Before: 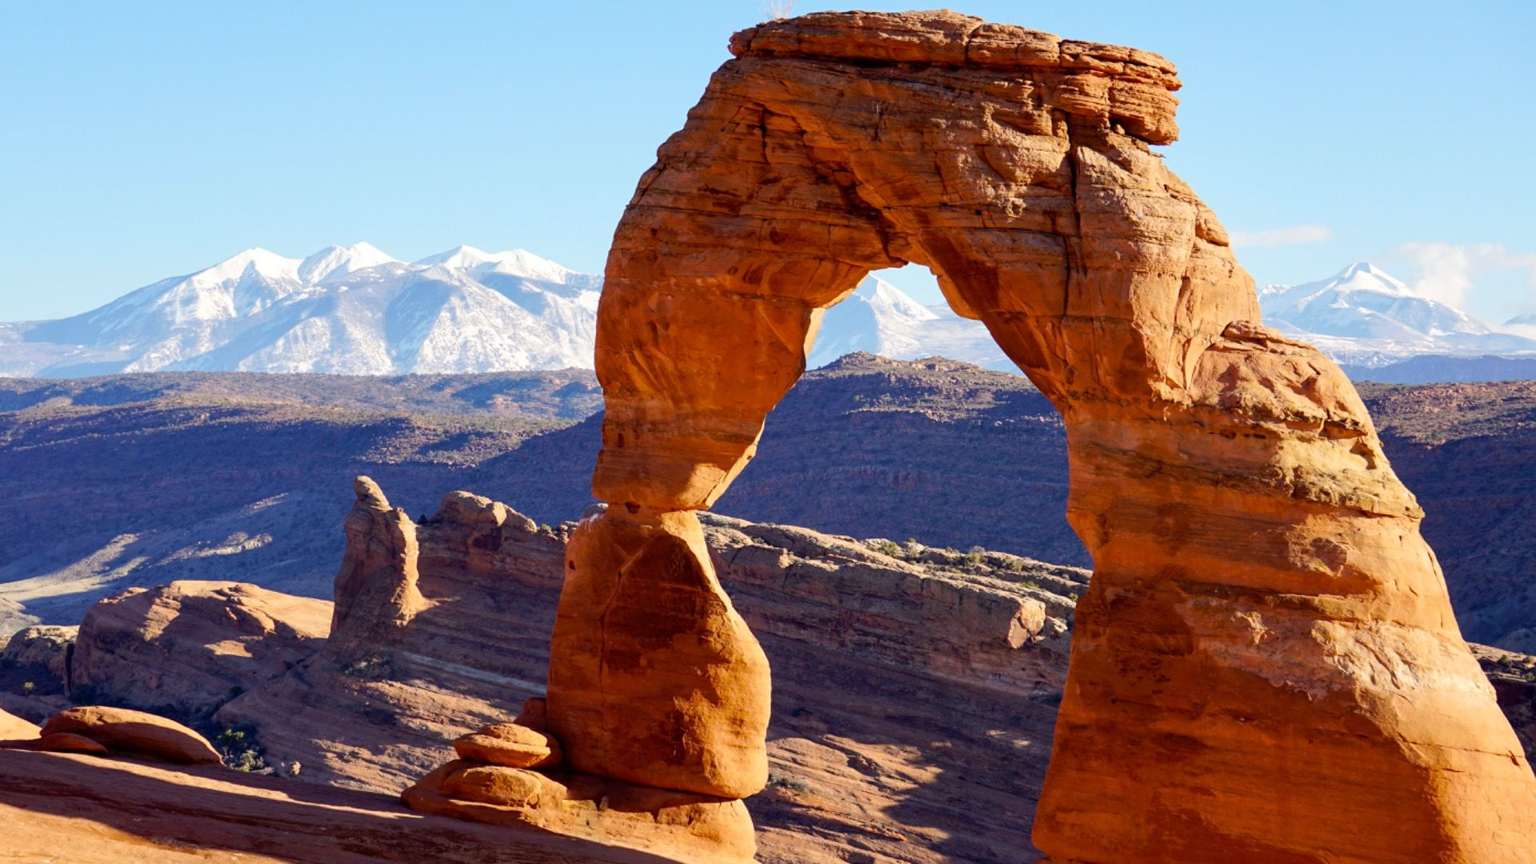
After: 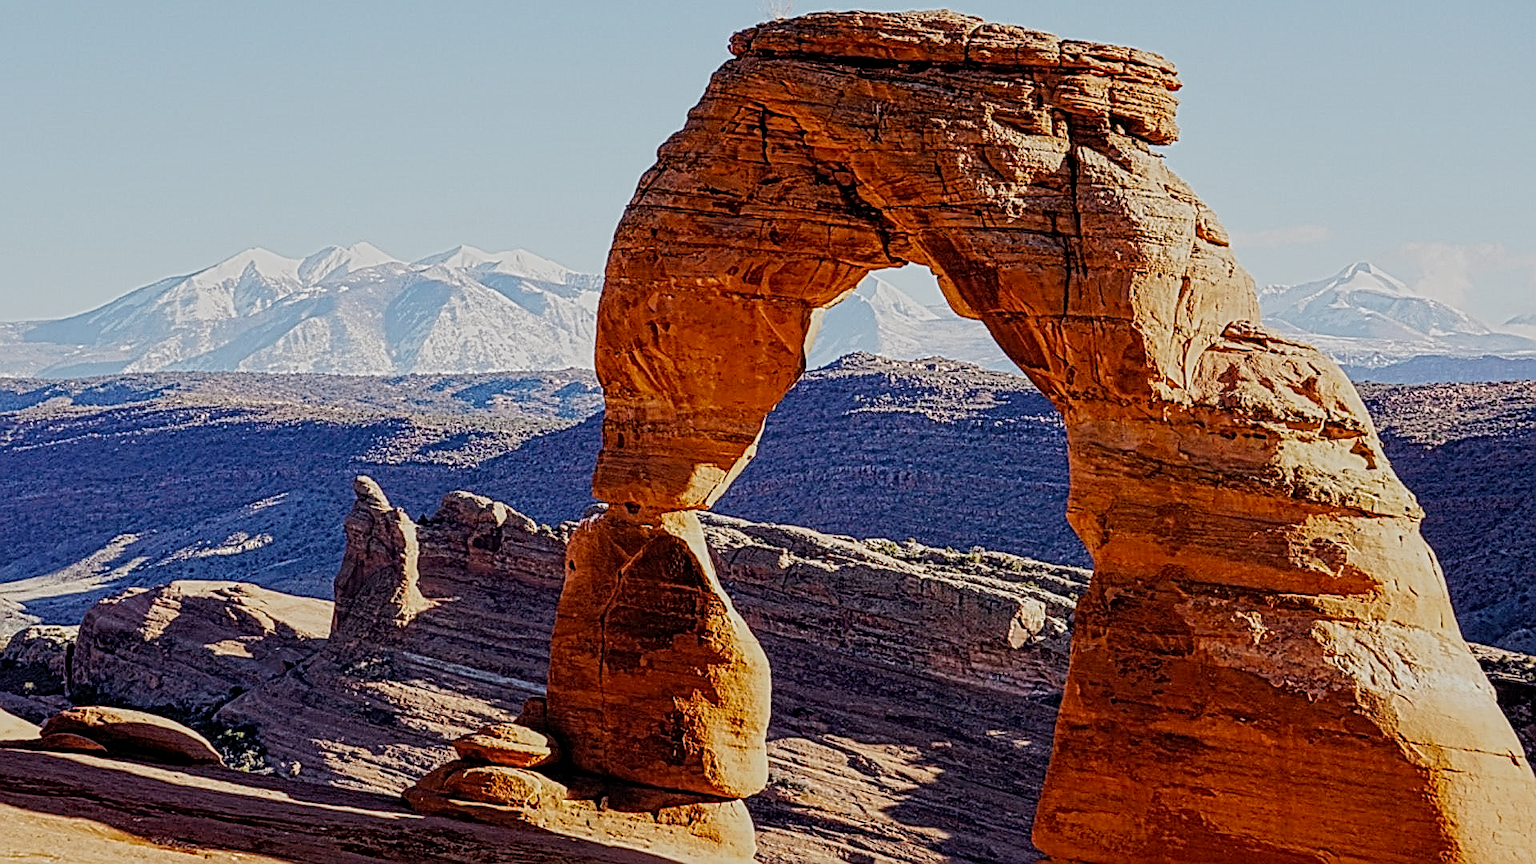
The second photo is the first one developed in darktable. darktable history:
sharpen: on, module defaults
filmic rgb: black relative exposure -7.32 EV, white relative exposure 5.06 EV, hardness 3.22, preserve chrominance no, color science v5 (2021), contrast in shadows safe, contrast in highlights safe
local contrast: mode bilateral grid, contrast 20, coarseness 3, detail 298%, midtone range 0.2
